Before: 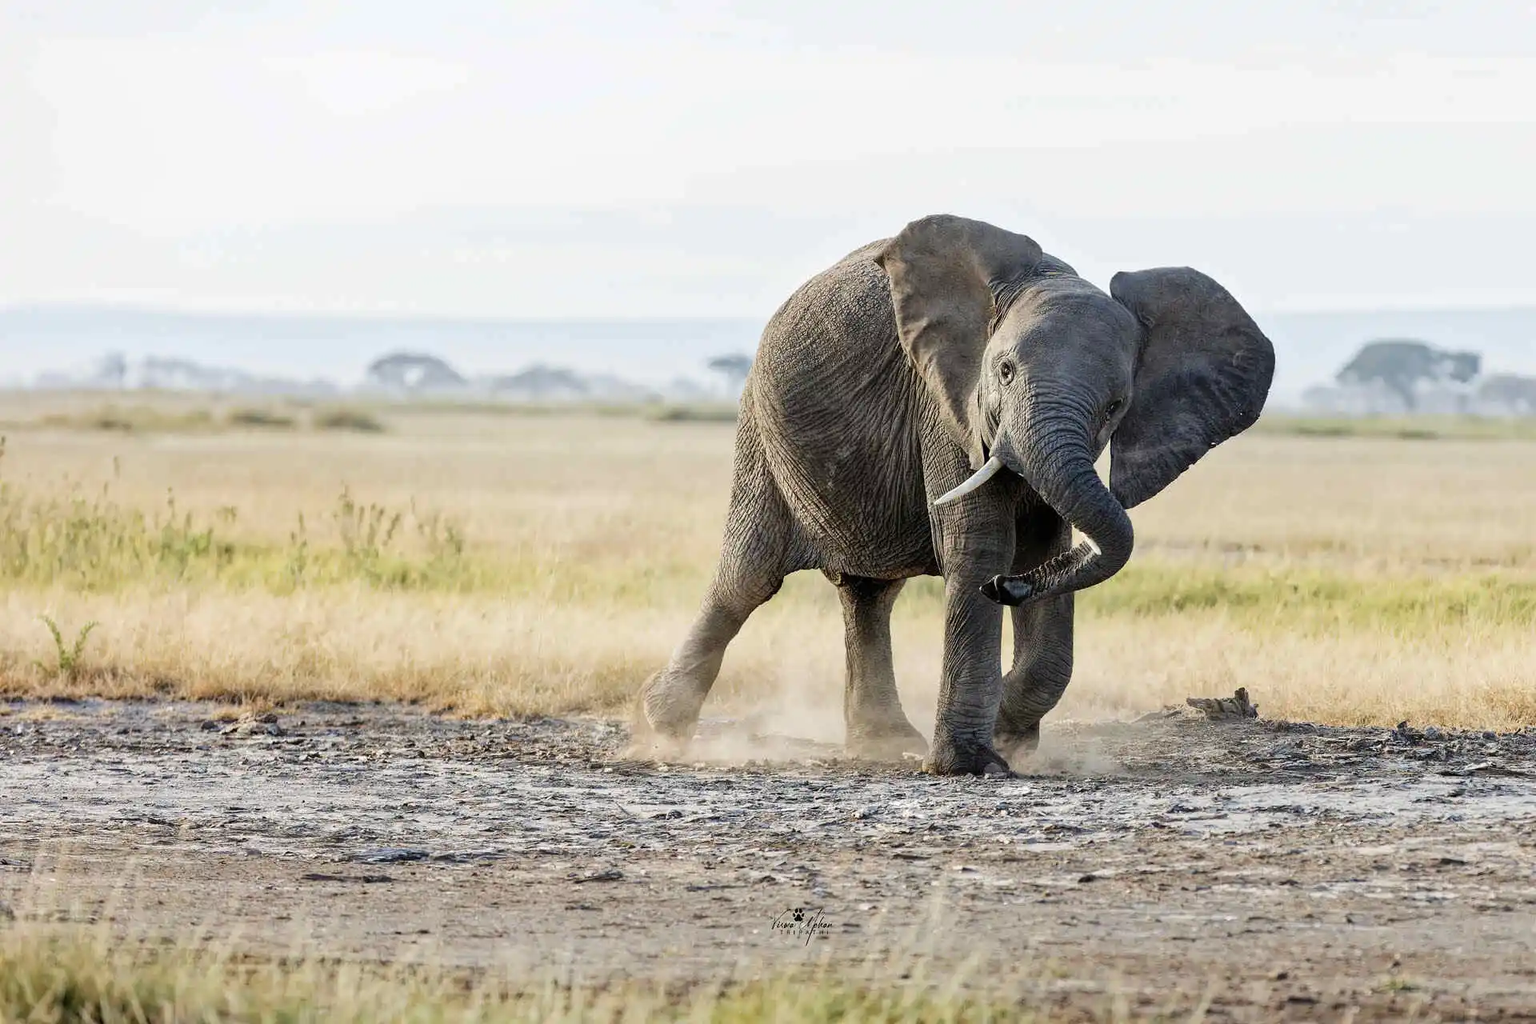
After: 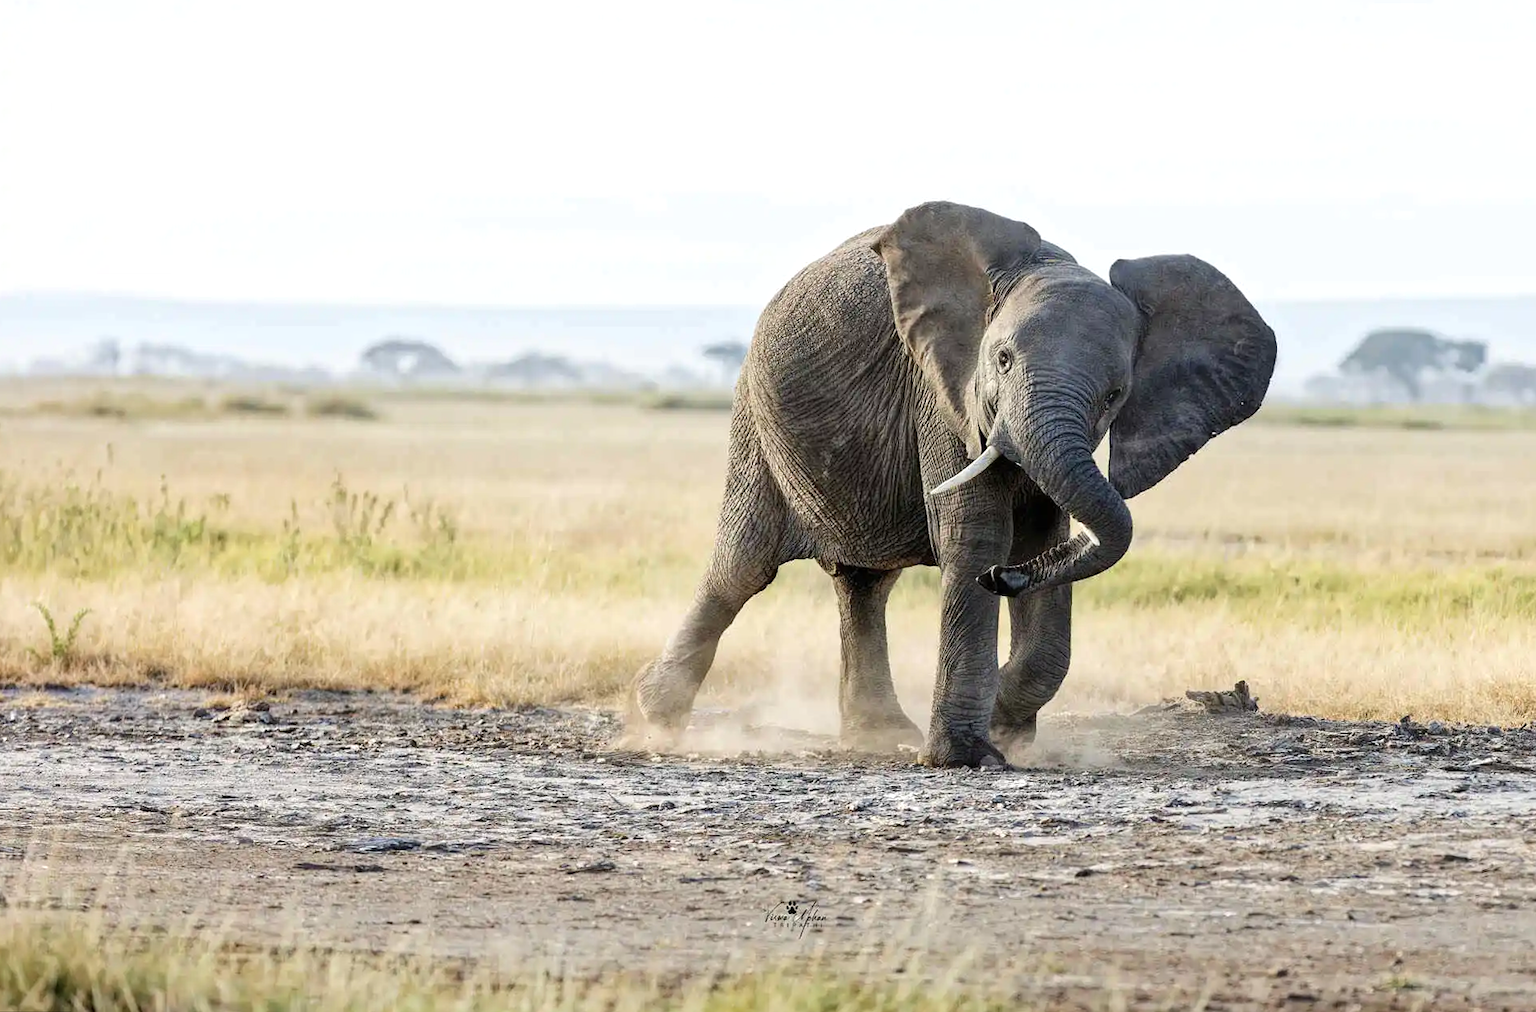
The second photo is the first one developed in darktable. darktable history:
exposure: exposure 0.2 EV, compensate highlight preservation false
rotate and perspective: rotation 0.192°, lens shift (horizontal) -0.015, crop left 0.005, crop right 0.996, crop top 0.006, crop bottom 0.99
crop: top 1.049%, right 0.001%
